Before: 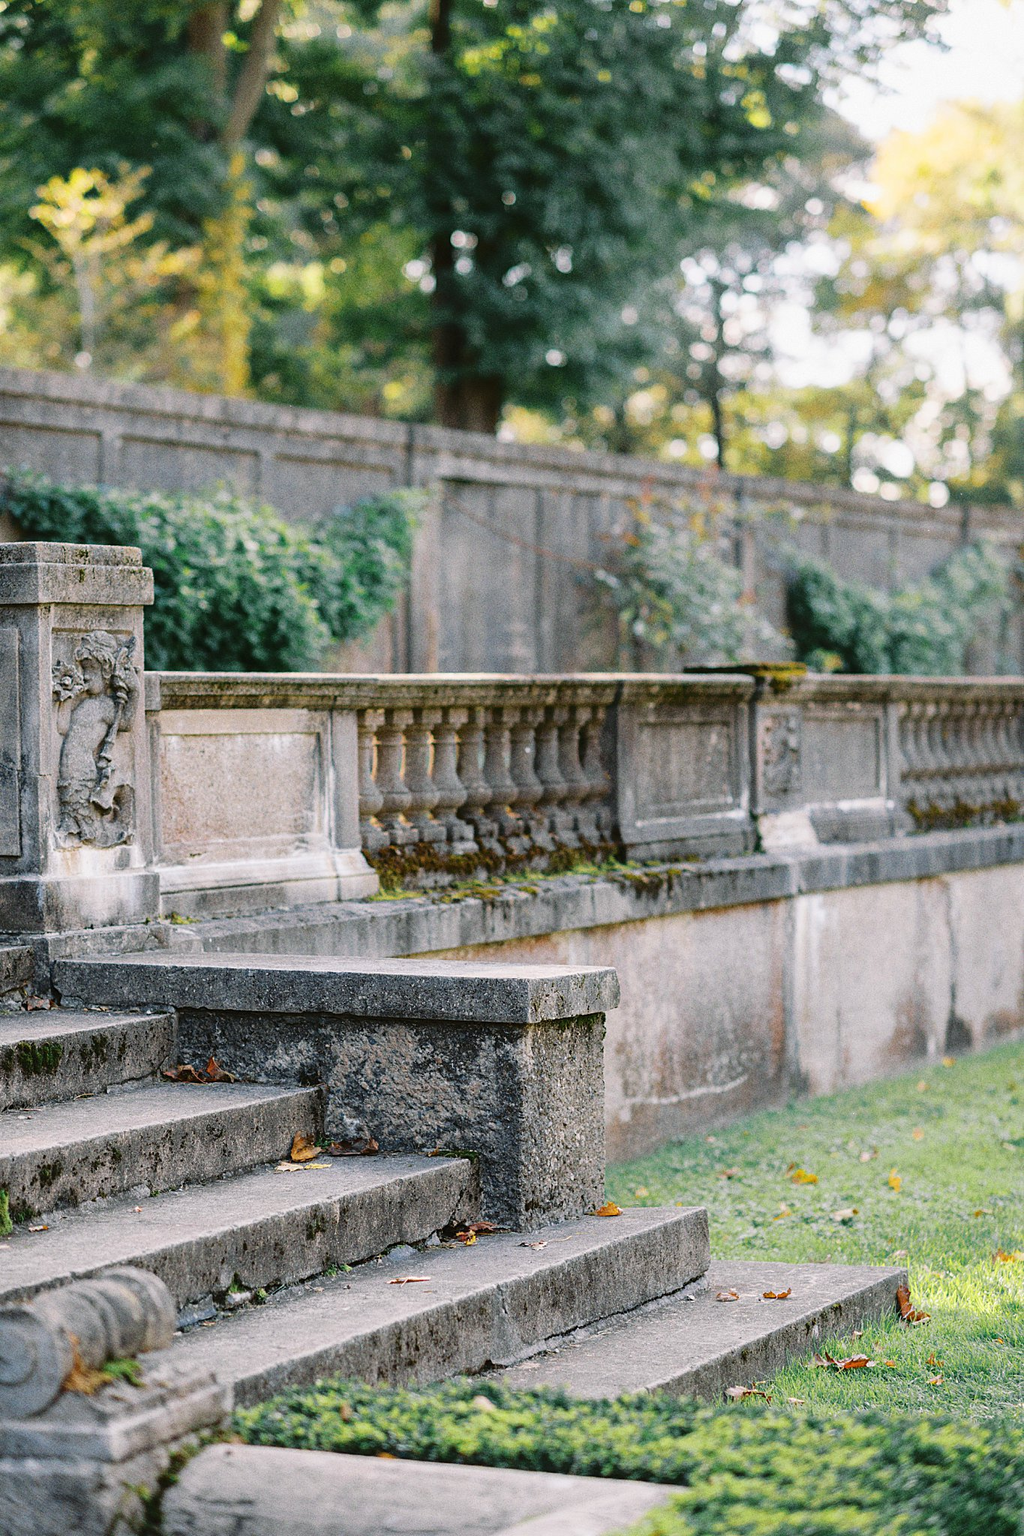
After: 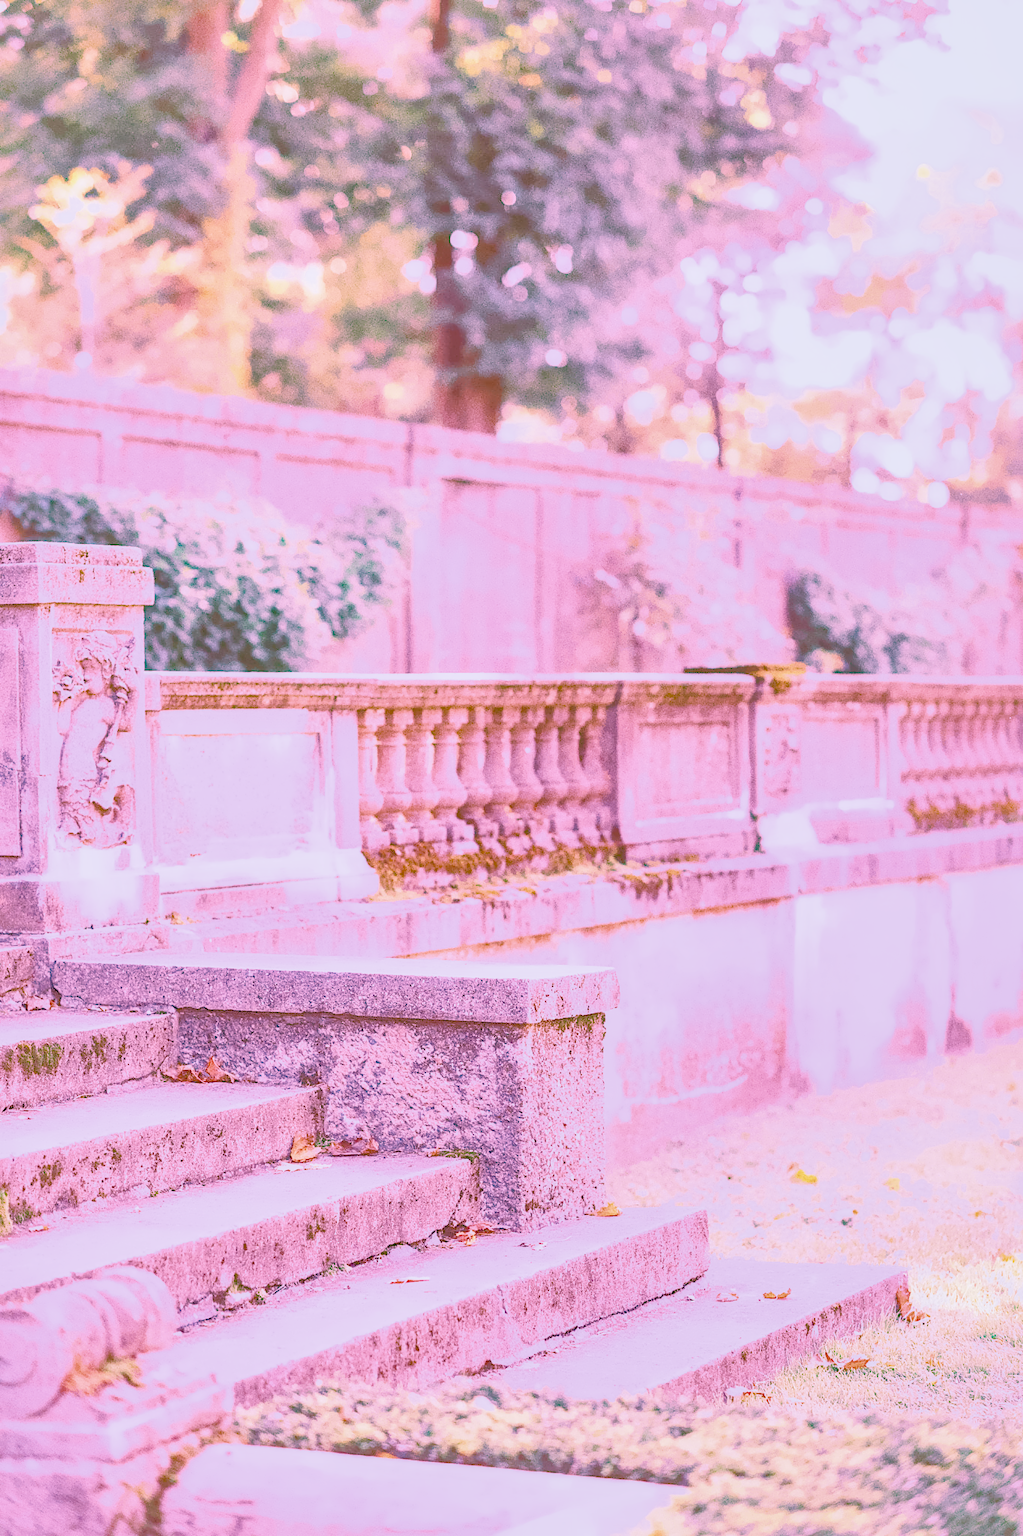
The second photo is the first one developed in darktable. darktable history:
local contrast: on, module defaults
color calibration: illuminant as shot in camera, x 0.358, y 0.373, temperature 4628.91 K
color balance rgb: perceptual saturation grading › global saturation 20%, perceptual saturation grading › highlights -25%, perceptual saturation grading › shadows 25%
denoise (profiled): preserve shadows 1.52, scattering 0.002, a [-1, 0, 0], compensate highlight preservation false
exposure: black level correction 0, exposure 1.1 EV, compensate exposure bias true, compensate highlight preservation false
haze removal: compatibility mode true, adaptive false
highlight reconstruction: on, module defaults
hot pixels: on, module defaults
lens correction: scale 1, crop 1, focal 16, aperture 5.6, distance 1000, camera "Canon EOS RP", lens "Canon RF 16mm F2.8 STM"
shadows and highlights: on, module defaults
white balance: red 2.229, blue 1.46
velvia: on, module defaults
filmic rgb: black relative exposure -7.65 EV, white relative exposure 4.56 EV, hardness 3.61, contrast 1.05
